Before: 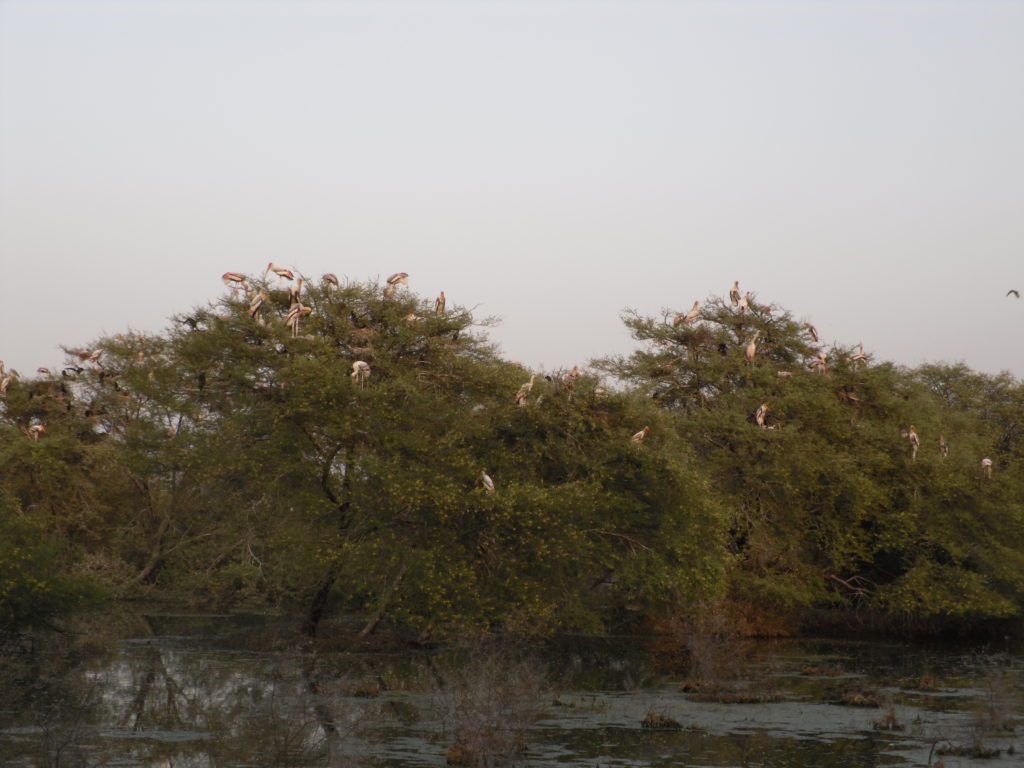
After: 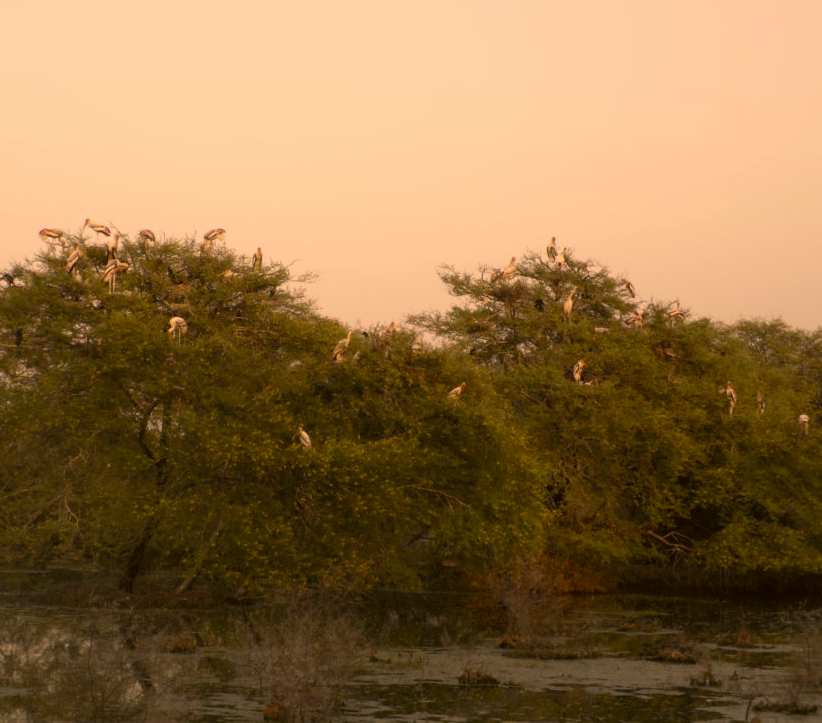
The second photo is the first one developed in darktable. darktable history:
color correction: highlights a* 17.94, highlights b* 35.39, shadows a* 1.48, shadows b* 6.42, saturation 1.01
white balance: emerald 1
crop and rotate: left 17.959%, top 5.771%, right 1.742%
